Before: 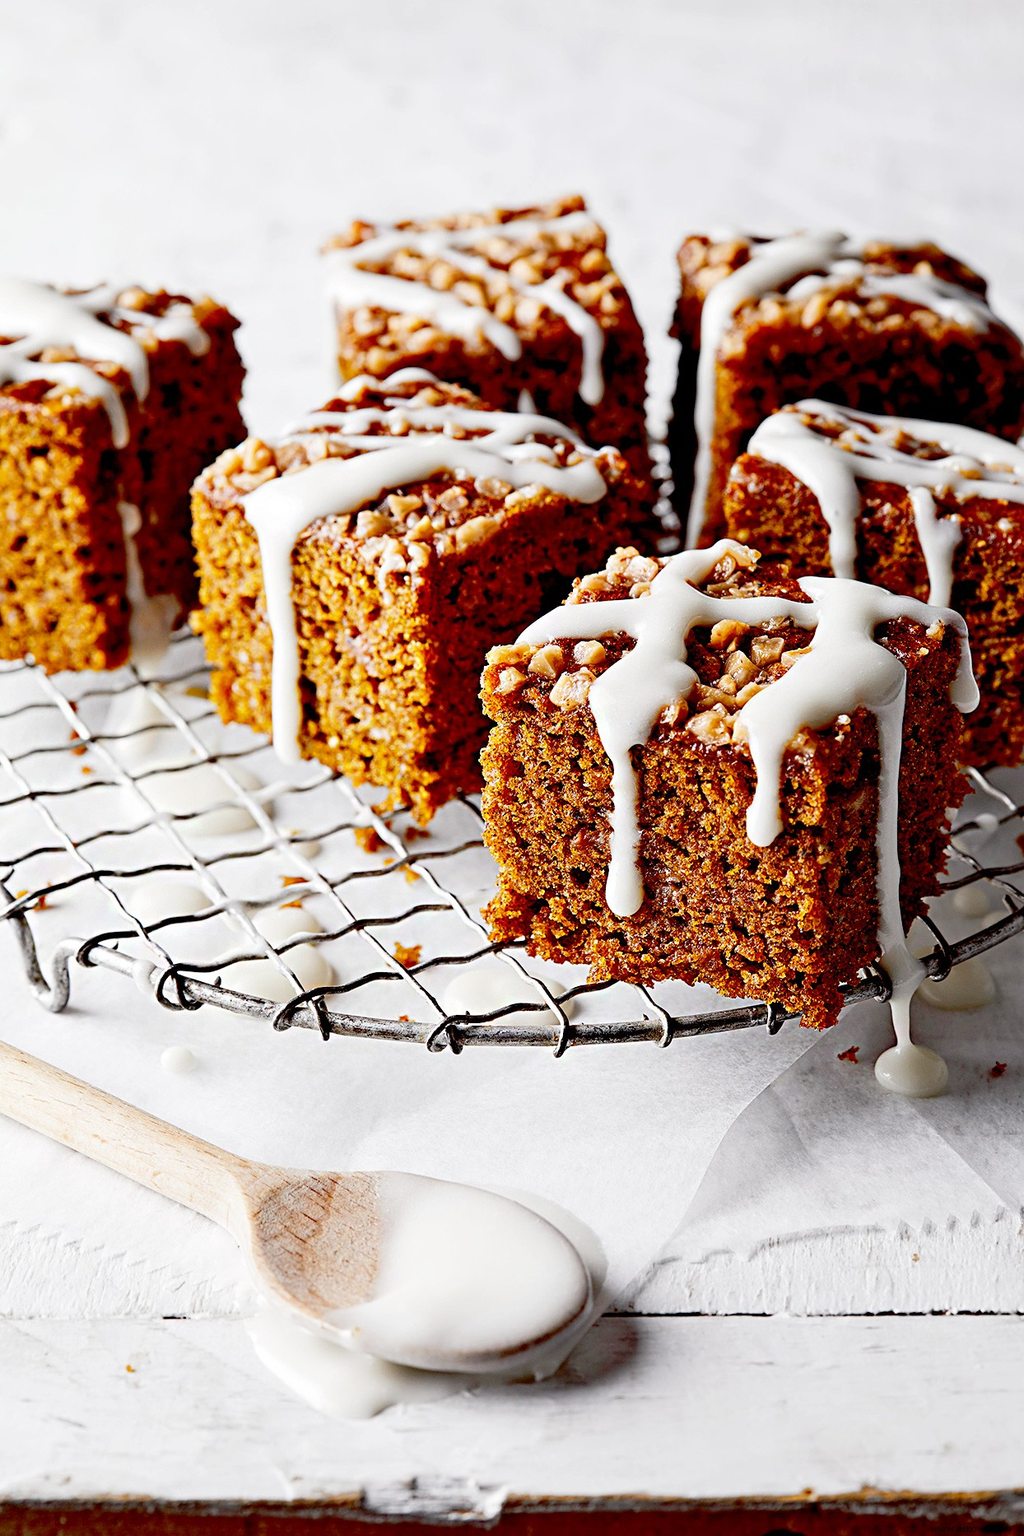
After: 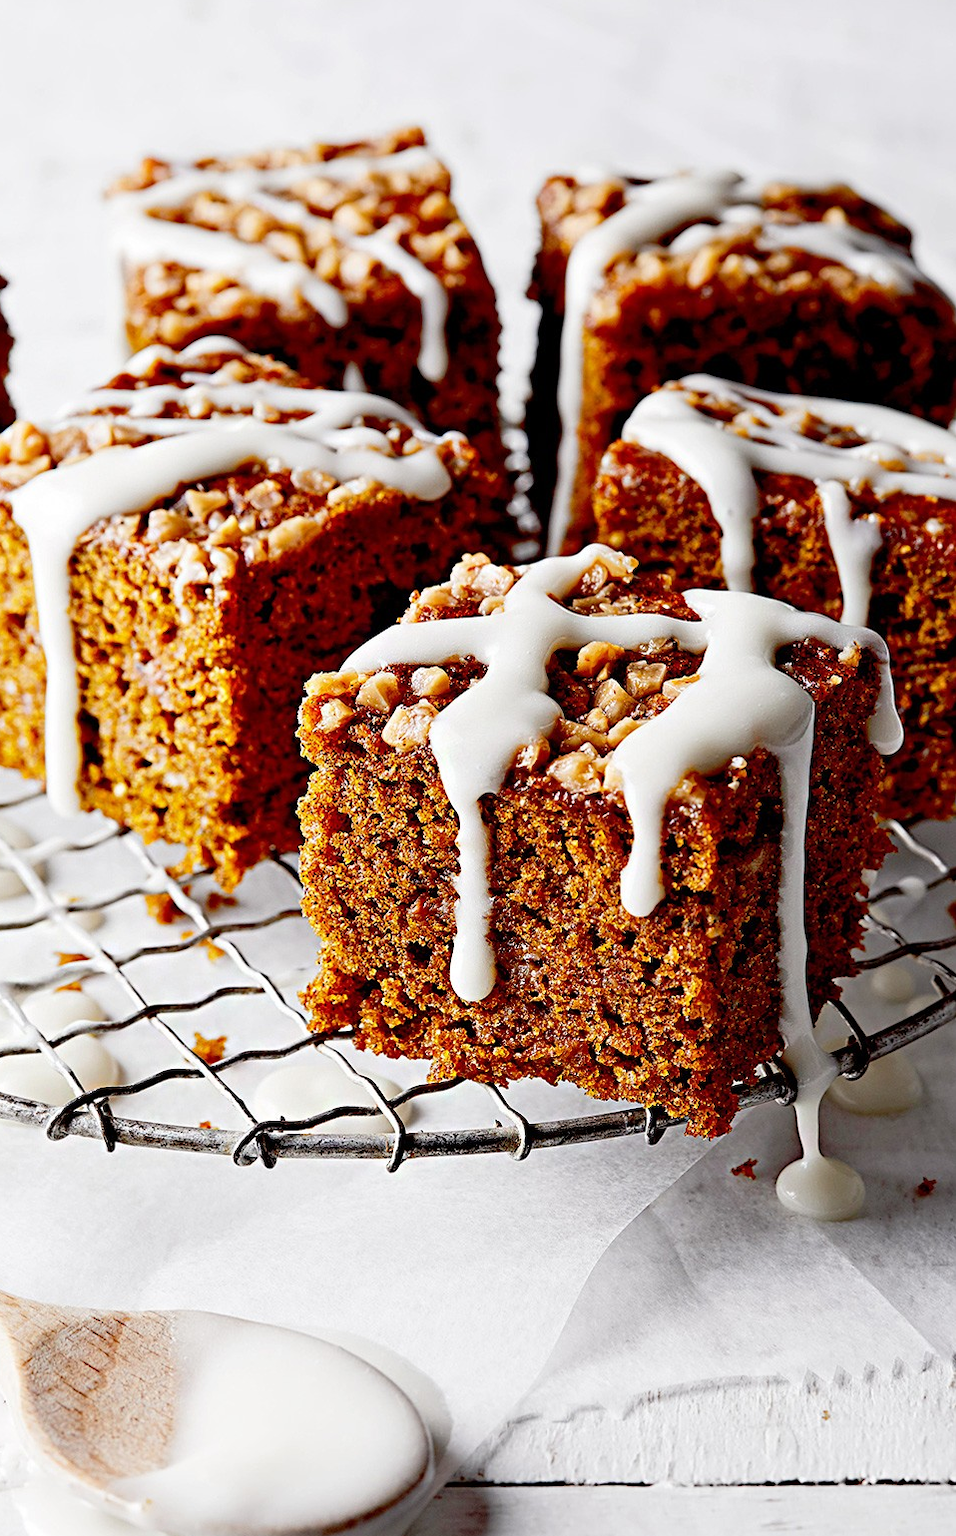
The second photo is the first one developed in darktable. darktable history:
crop: left 22.937%, top 5.921%, bottom 11.593%
